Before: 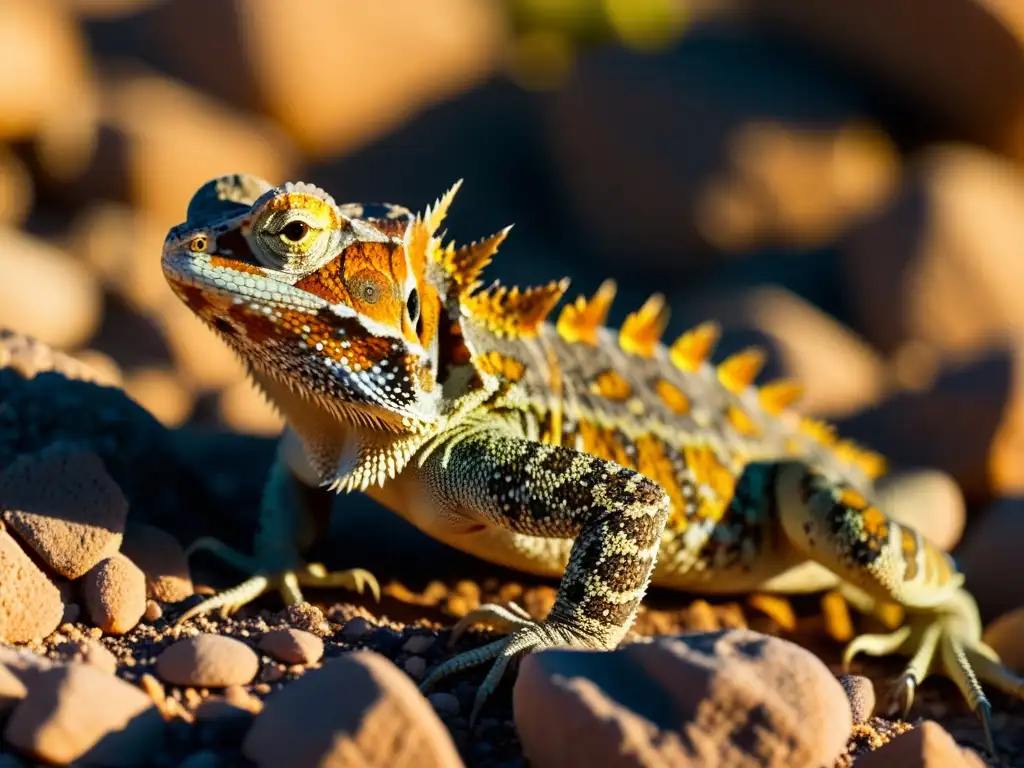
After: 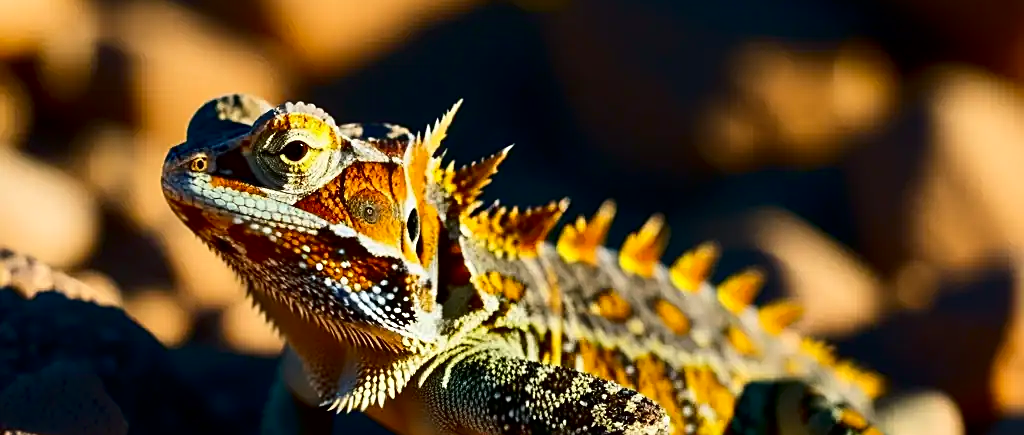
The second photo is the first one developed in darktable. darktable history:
crop and rotate: top 10.488%, bottom 32.846%
sharpen: on, module defaults
exposure: exposure -0.062 EV, compensate exposure bias true, compensate highlight preservation false
contrast brightness saturation: contrast 0.195, brightness -0.111, saturation 0.103
